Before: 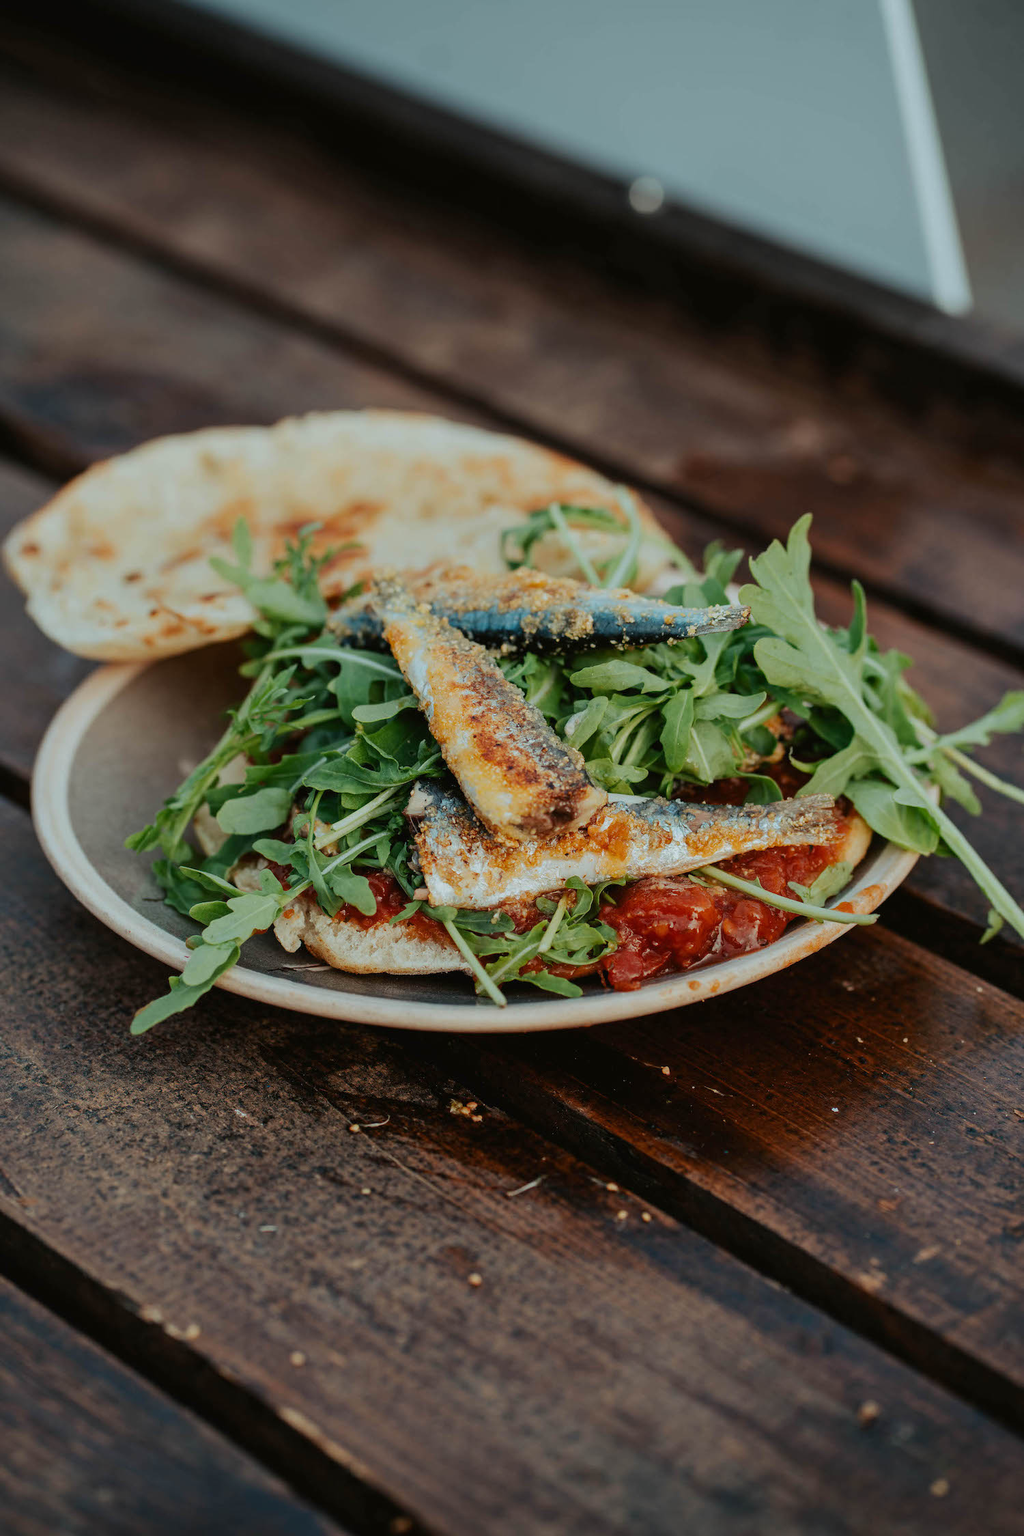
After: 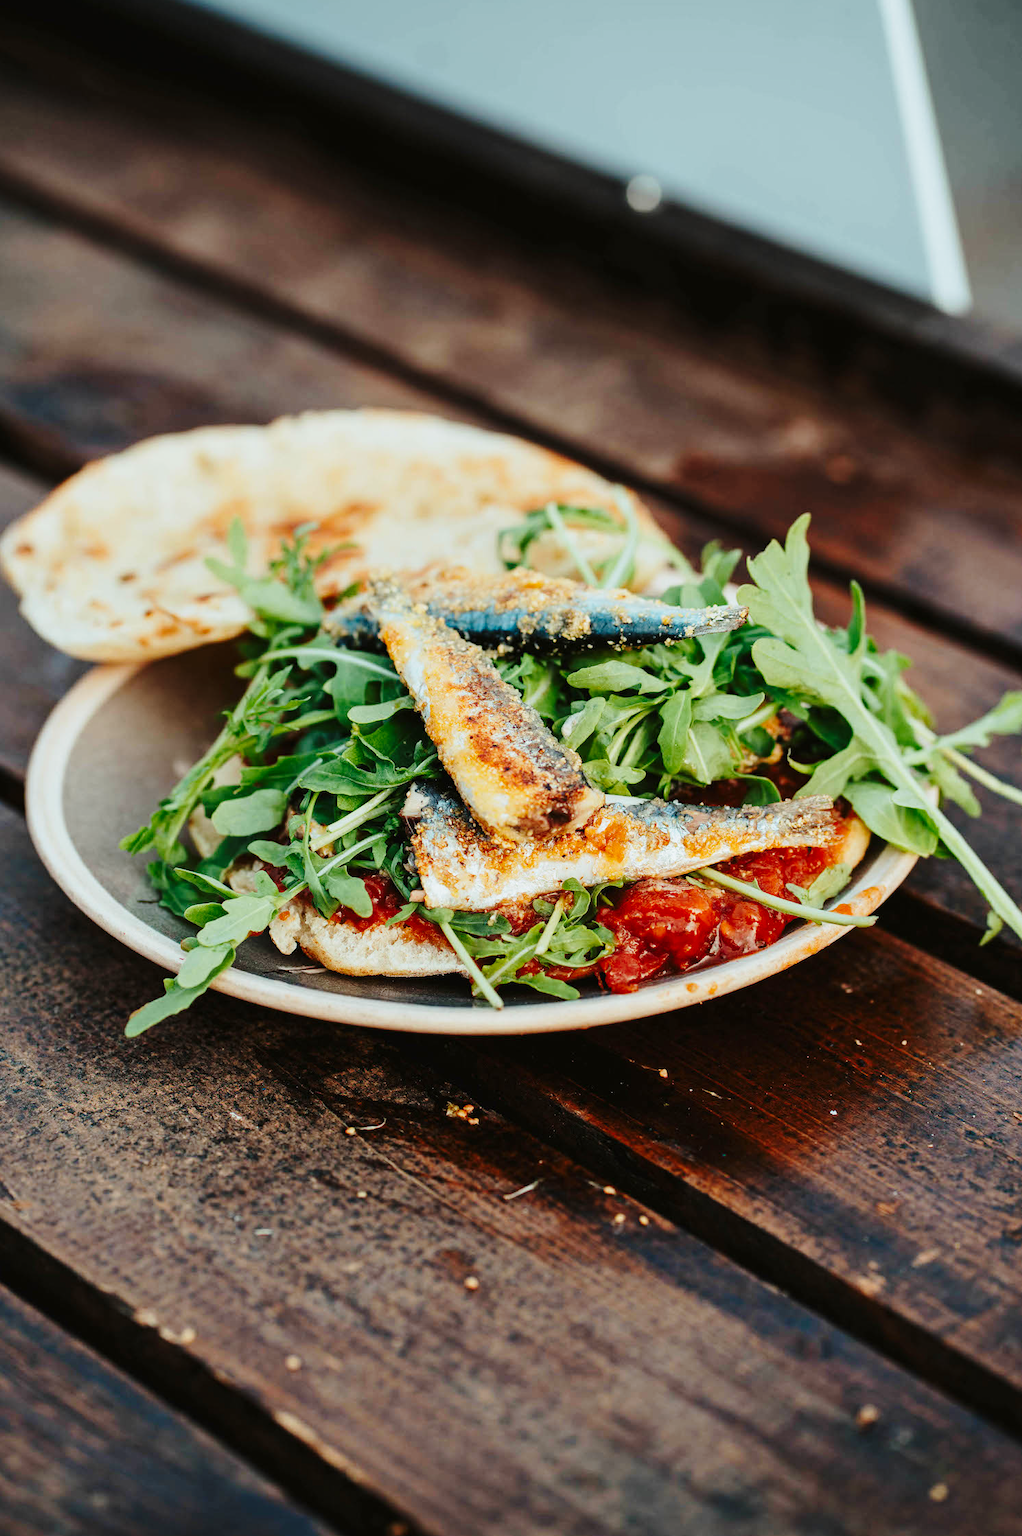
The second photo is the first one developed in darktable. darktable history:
crop and rotate: left 0.614%, top 0.179%, bottom 0.309%
base curve: curves: ch0 [(0, 0) (0.028, 0.03) (0.121, 0.232) (0.46, 0.748) (0.859, 0.968) (1, 1)], preserve colors none
